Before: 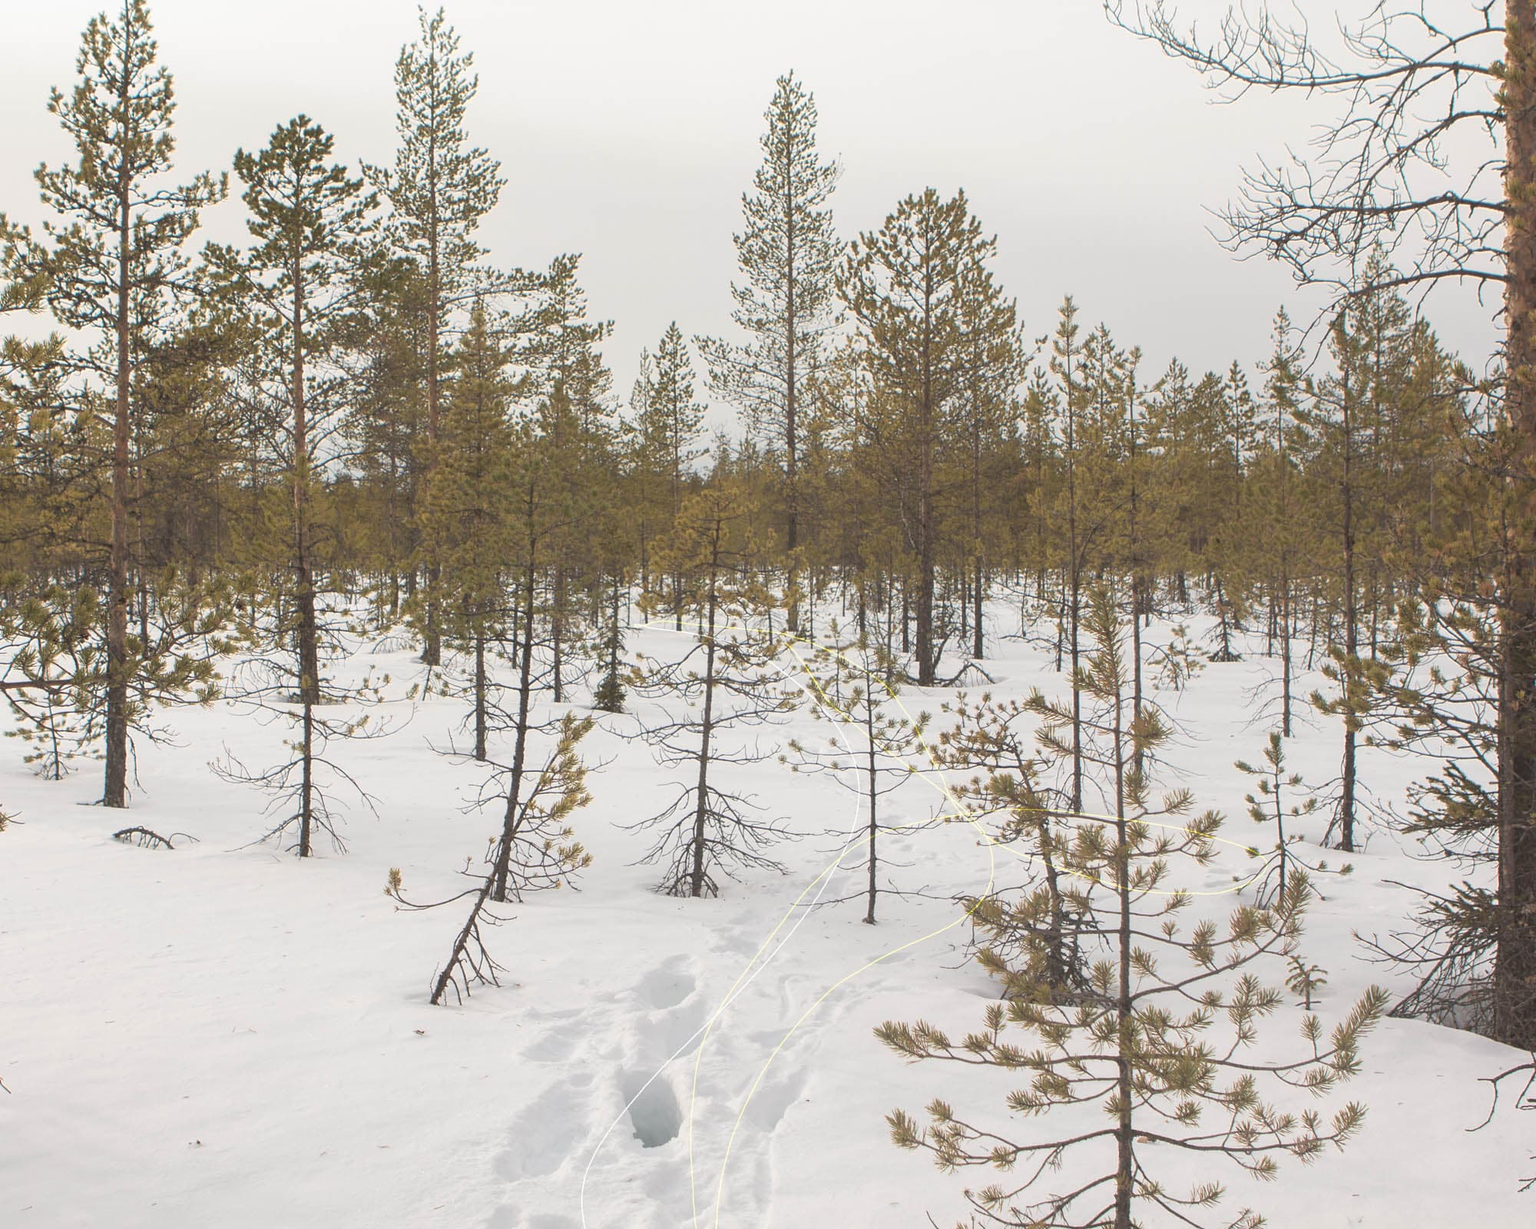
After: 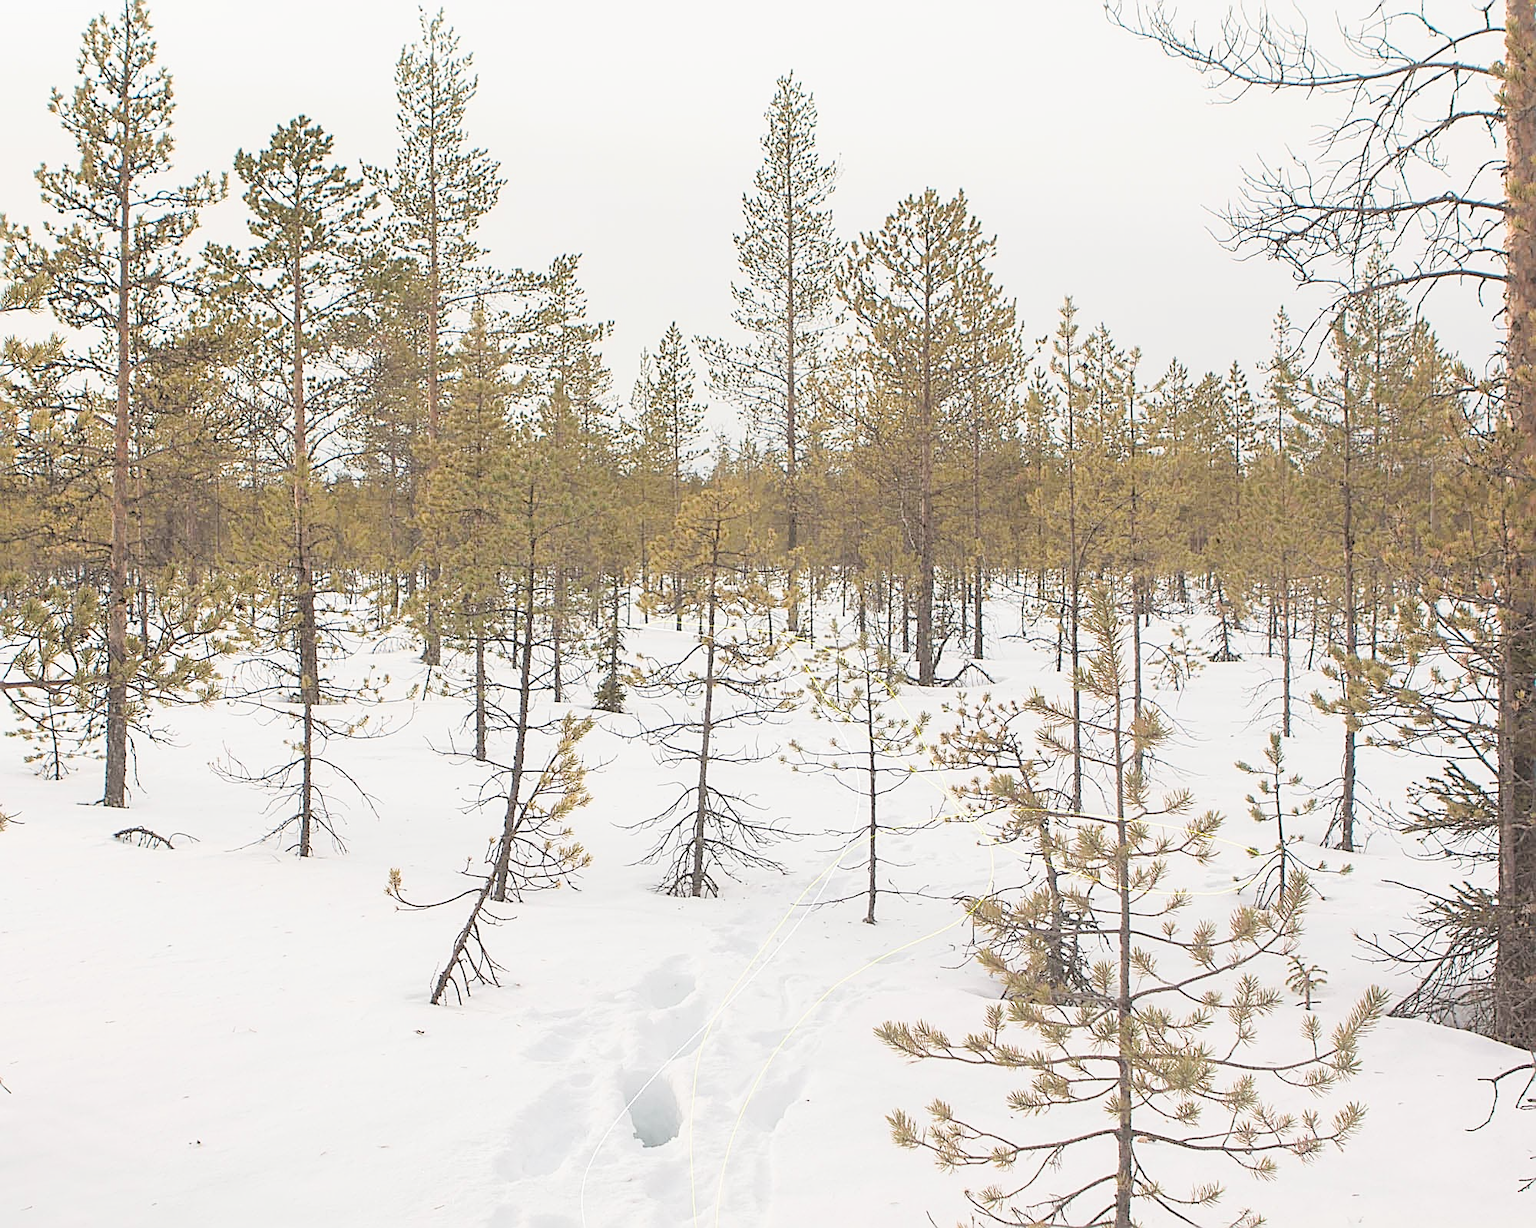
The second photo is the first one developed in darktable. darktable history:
sharpen: amount 1
filmic rgb: black relative exposure -4.88 EV, hardness 2.82
exposure: black level correction 0, exposure 1.125 EV, compensate exposure bias true, compensate highlight preservation false
